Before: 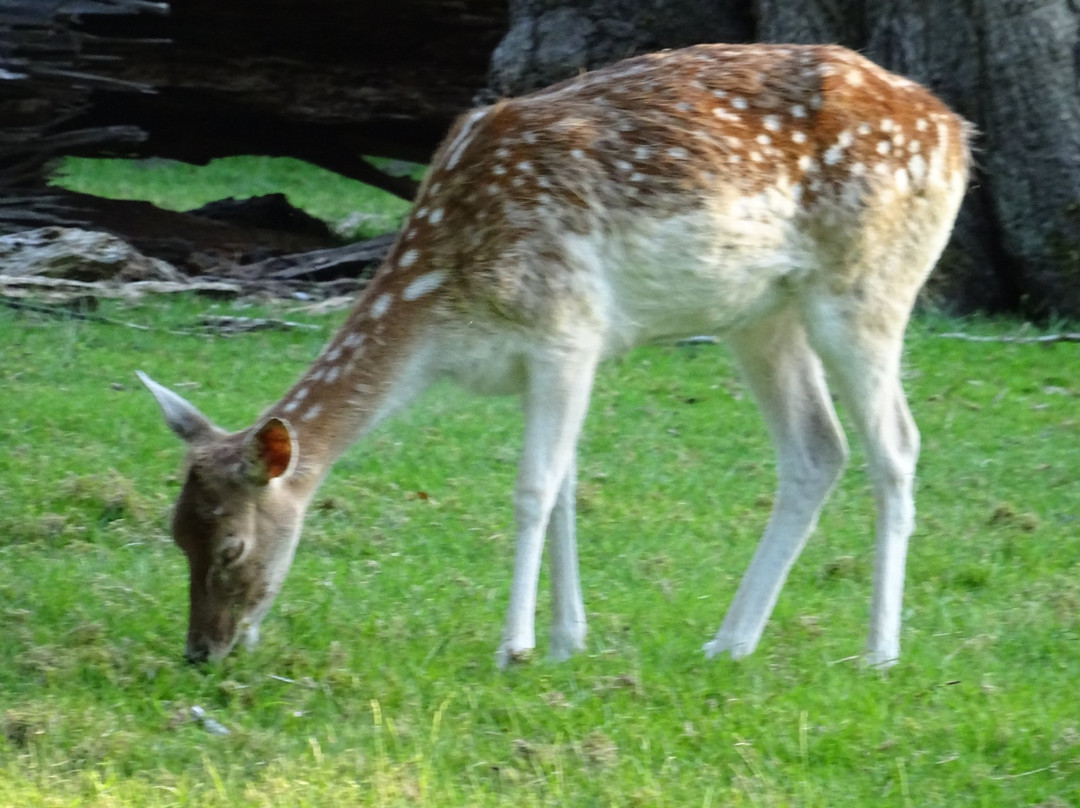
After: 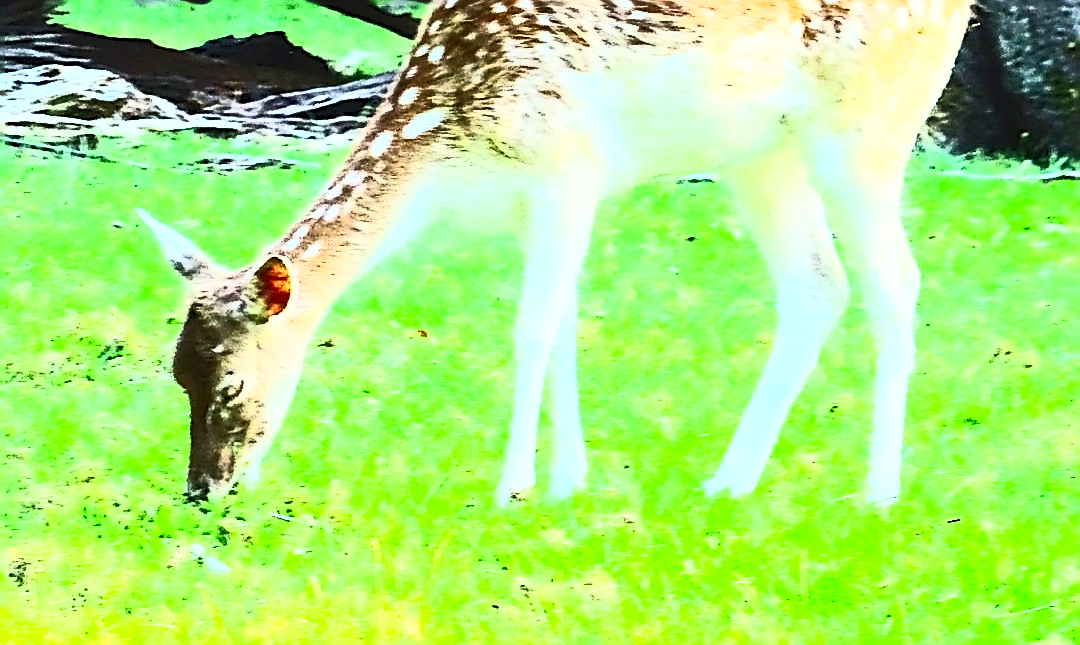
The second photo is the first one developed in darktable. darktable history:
crop and rotate: top 20.162%
sharpen: amount 1.987
base curve: curves: ch0 [(0, 0) (0.025, 0.046) (0.112, 0.277) (0.467, 0.74) (0.814, 0.929) (1, 0.942)]
exposure: compensate exposure bias true, compensate highlight preservation false
contrast brightness saturation: contrast 0.826, brightness 0.599, saturation 0.577
local contrast: mode bilateral grid, contrast 99, coarseness 100, detail 91%, midtone range 0.2
